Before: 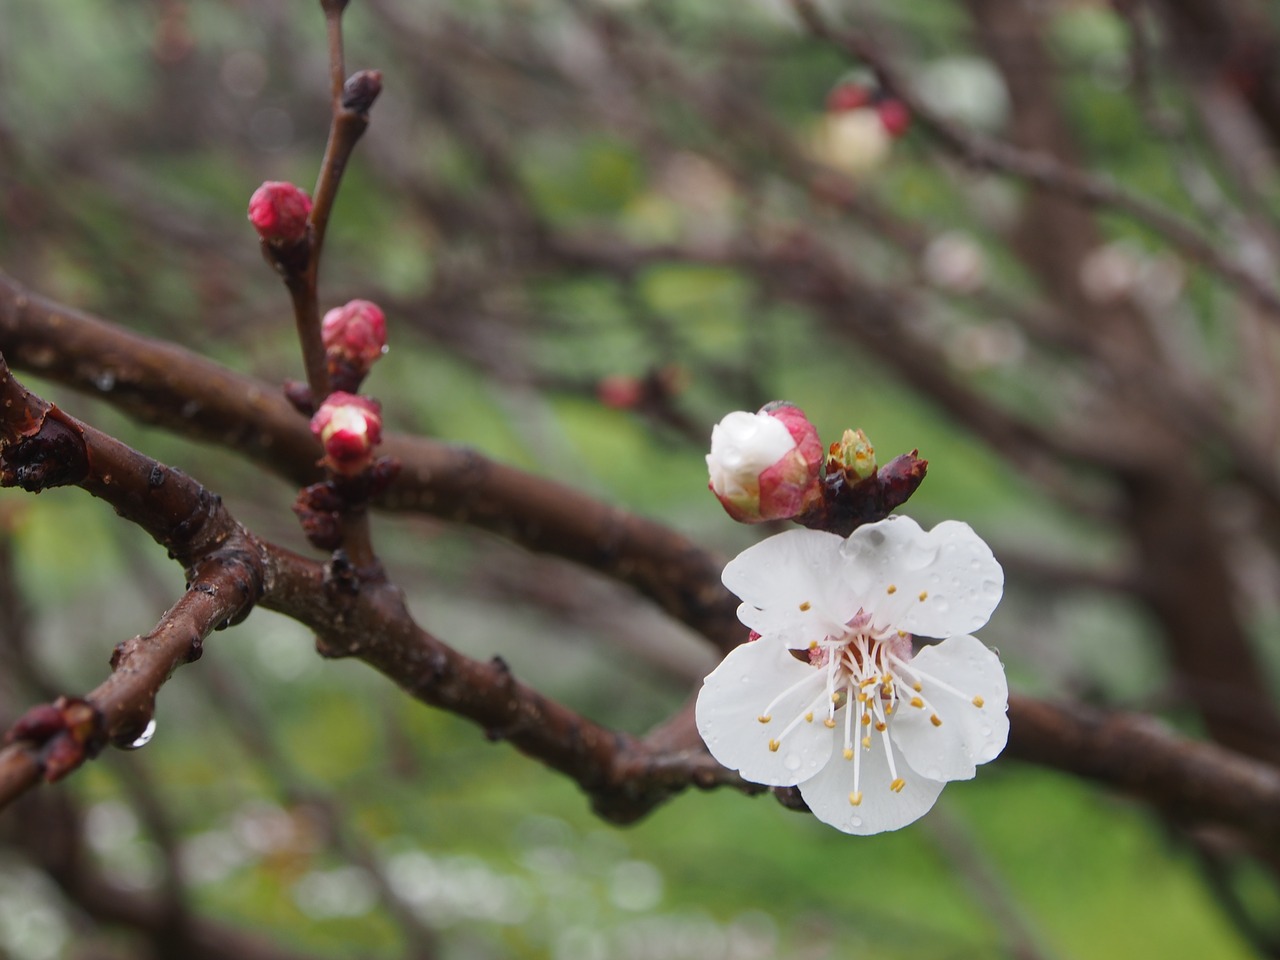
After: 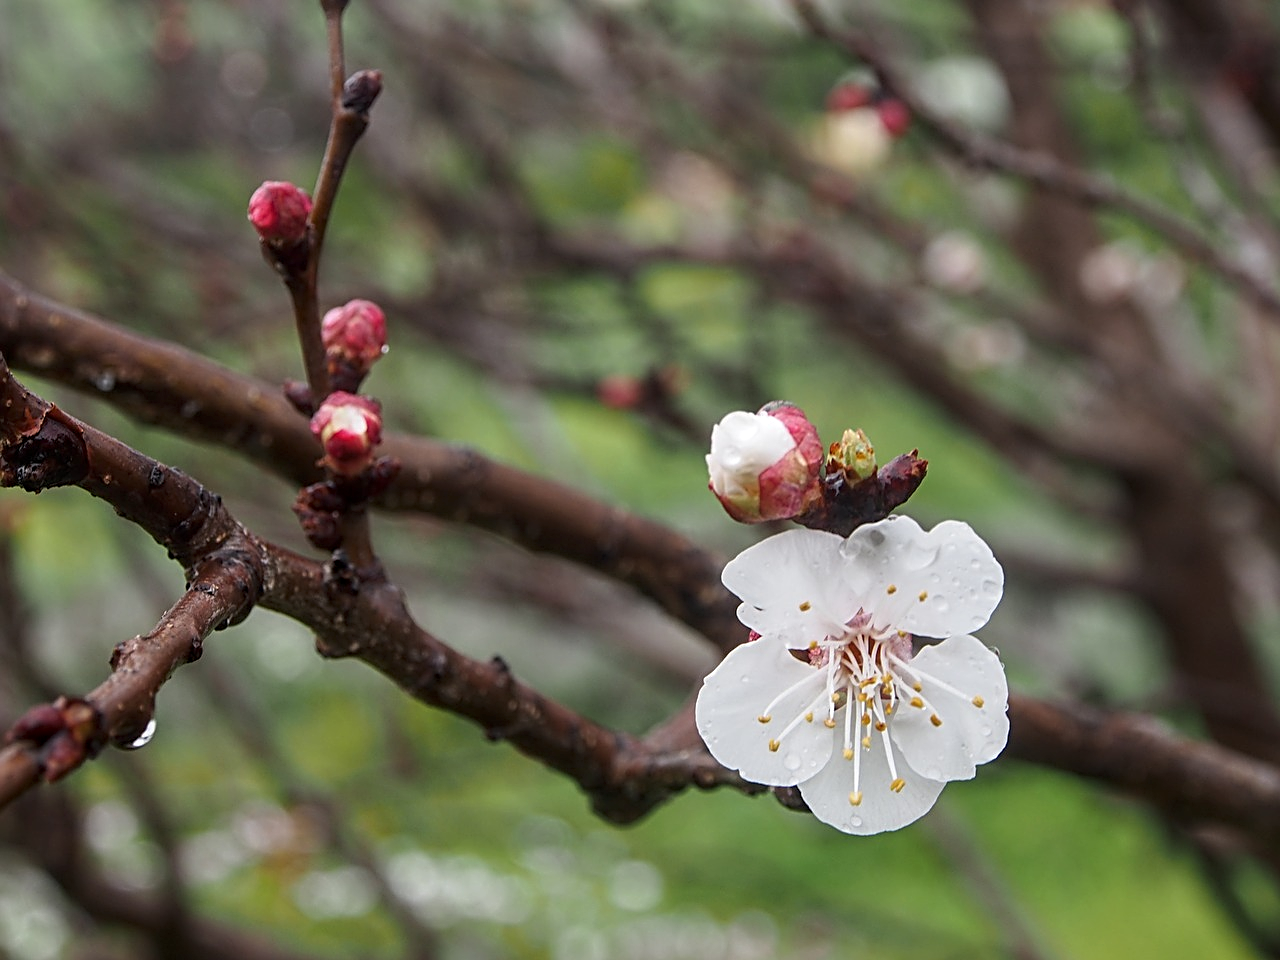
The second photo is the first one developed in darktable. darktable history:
exposure: compensate exposure bias true, compensate highlight preservation false
local contrast: on, module defaults
sharpen: radius 2.559, amount 0.646
